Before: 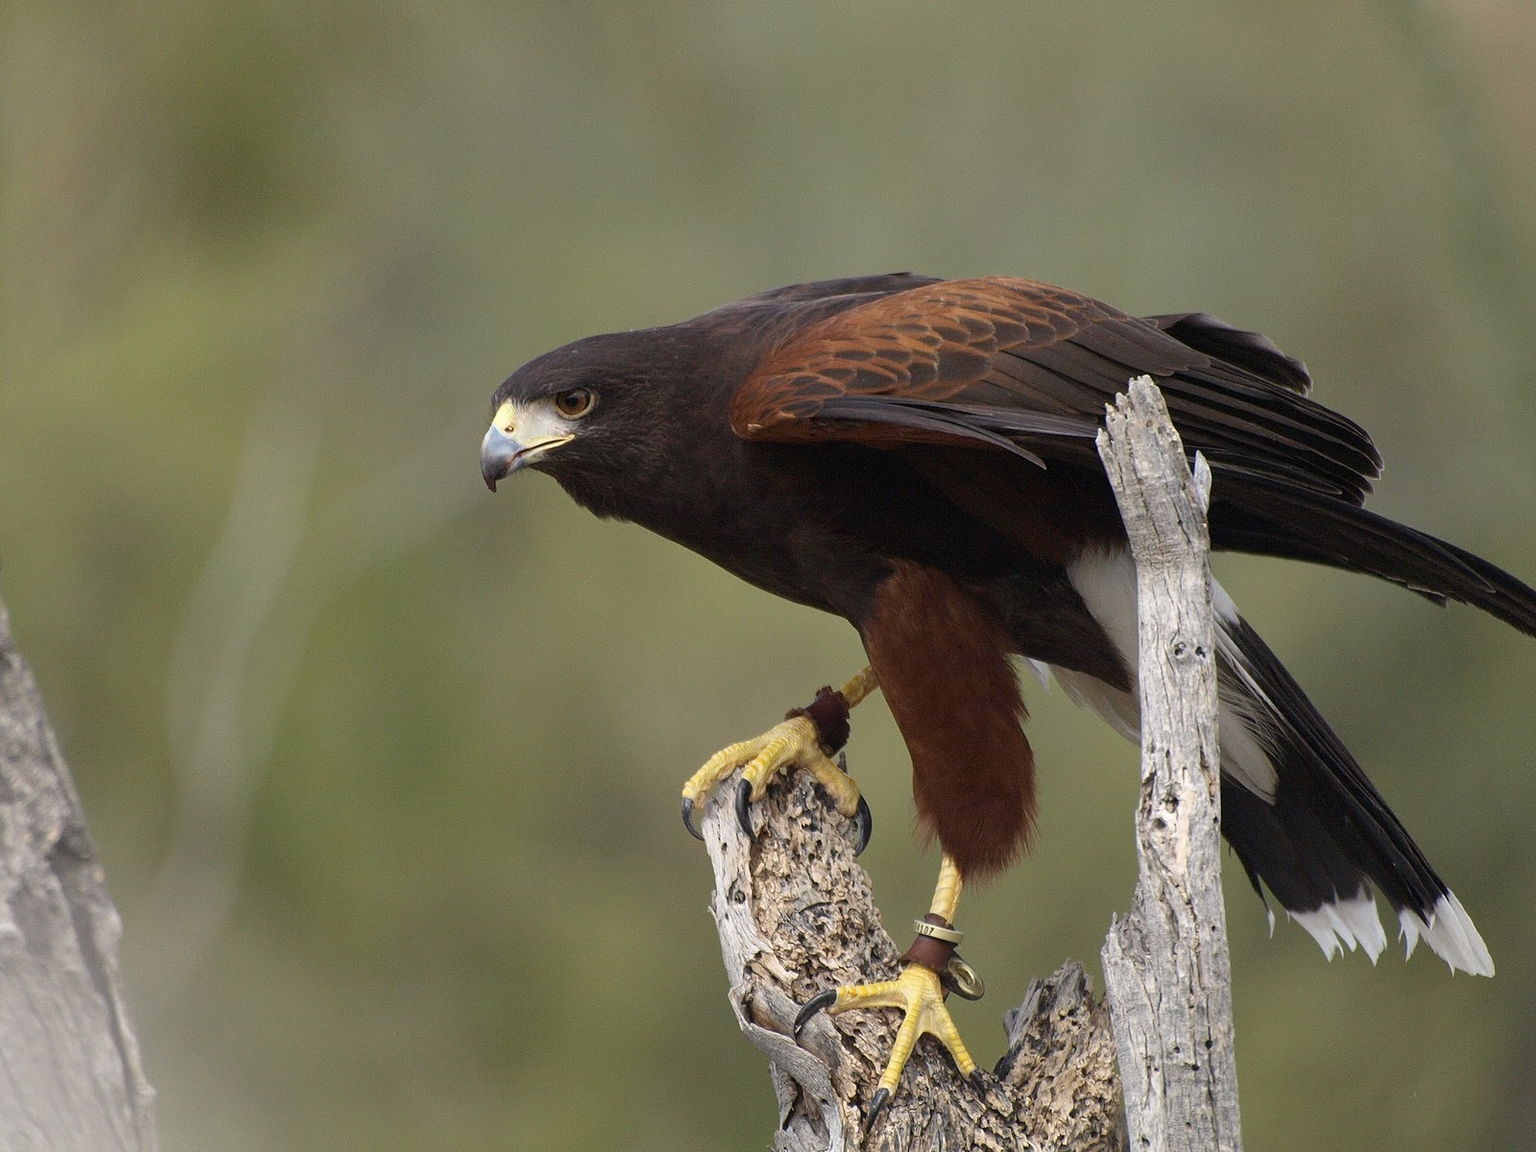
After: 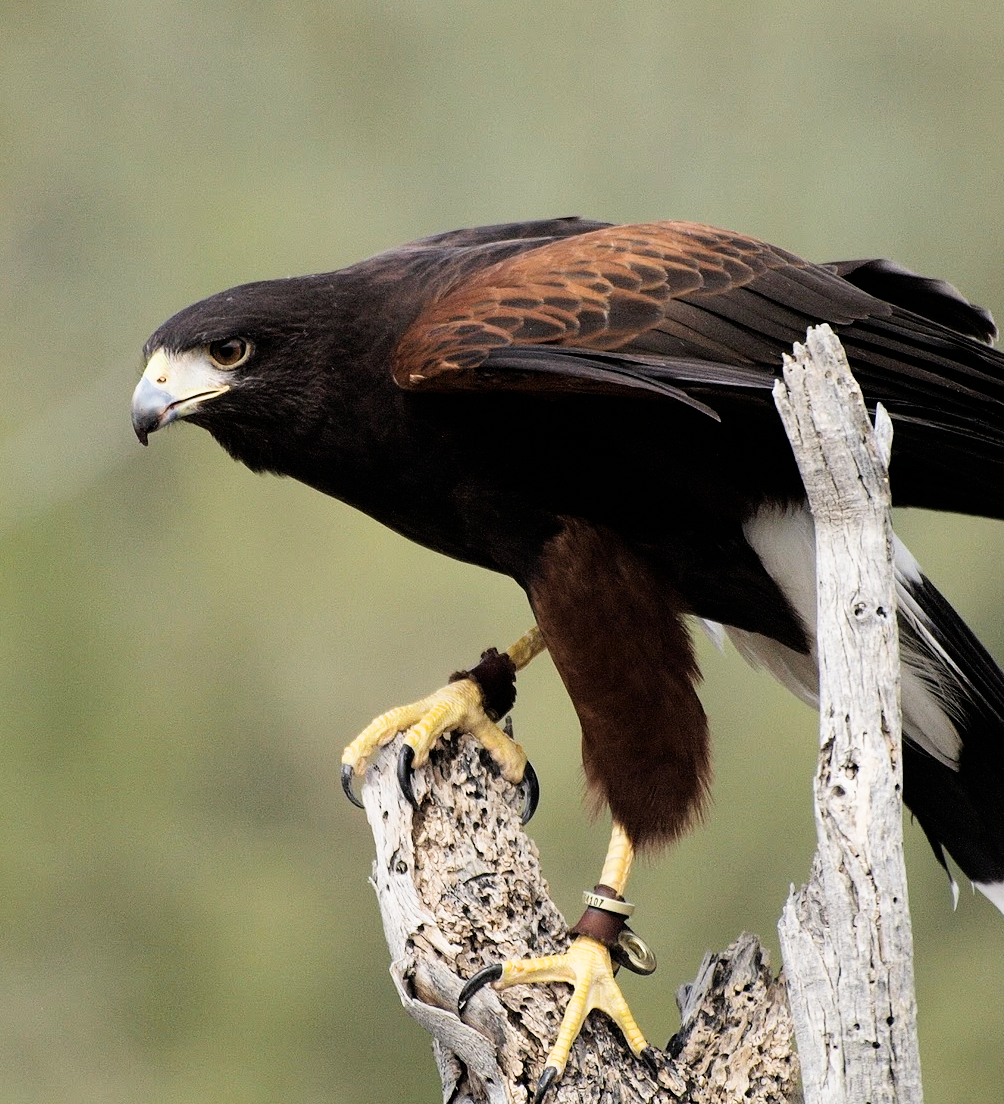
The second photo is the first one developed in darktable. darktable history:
filmic rgb: black relative exposure -5.01 EV, white relative exposure 3.51 EV, hardness 3.19, contrast 1.401, highlights saturation mix -49.06%
crop and rotate: left 23.139%, top 5.647%, right 14.095%, bottom 2.29%
exposure: exposure 0.648 EV, compensate highlight preservation false
